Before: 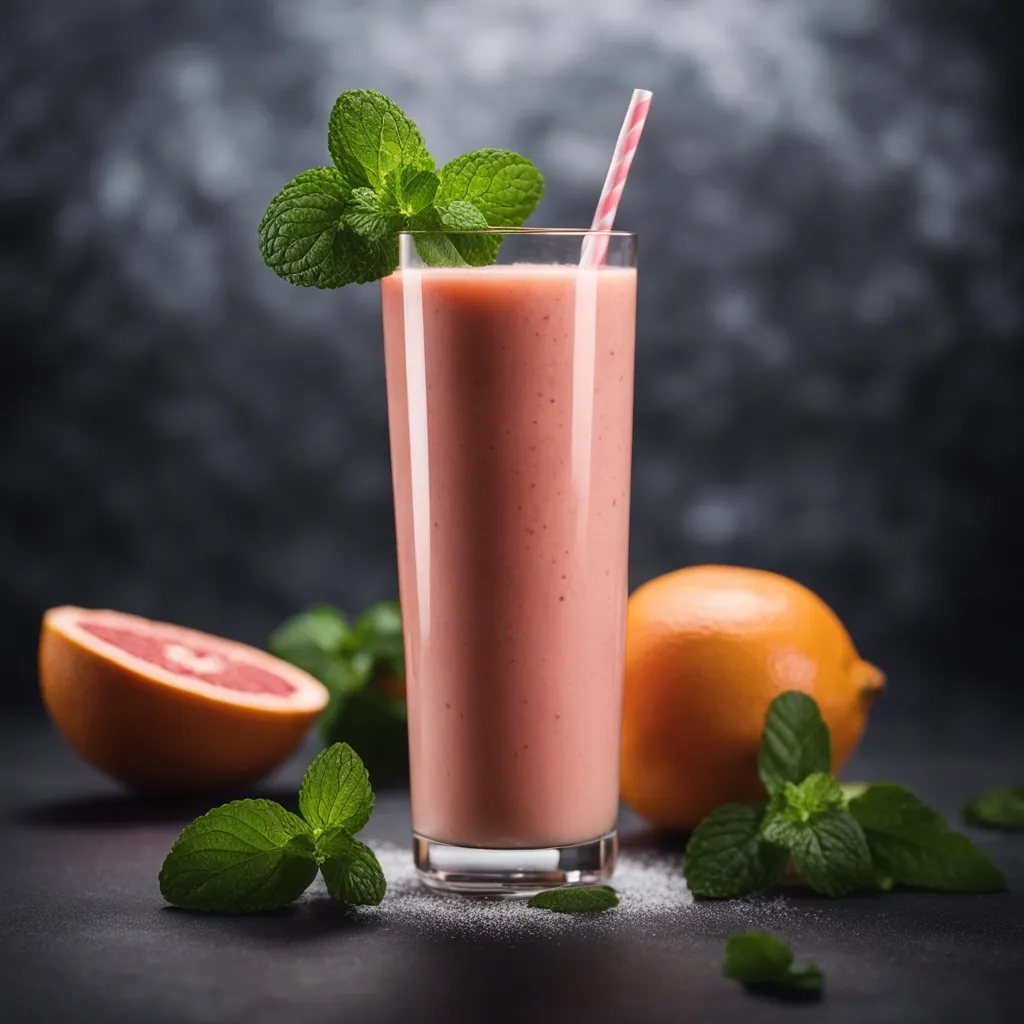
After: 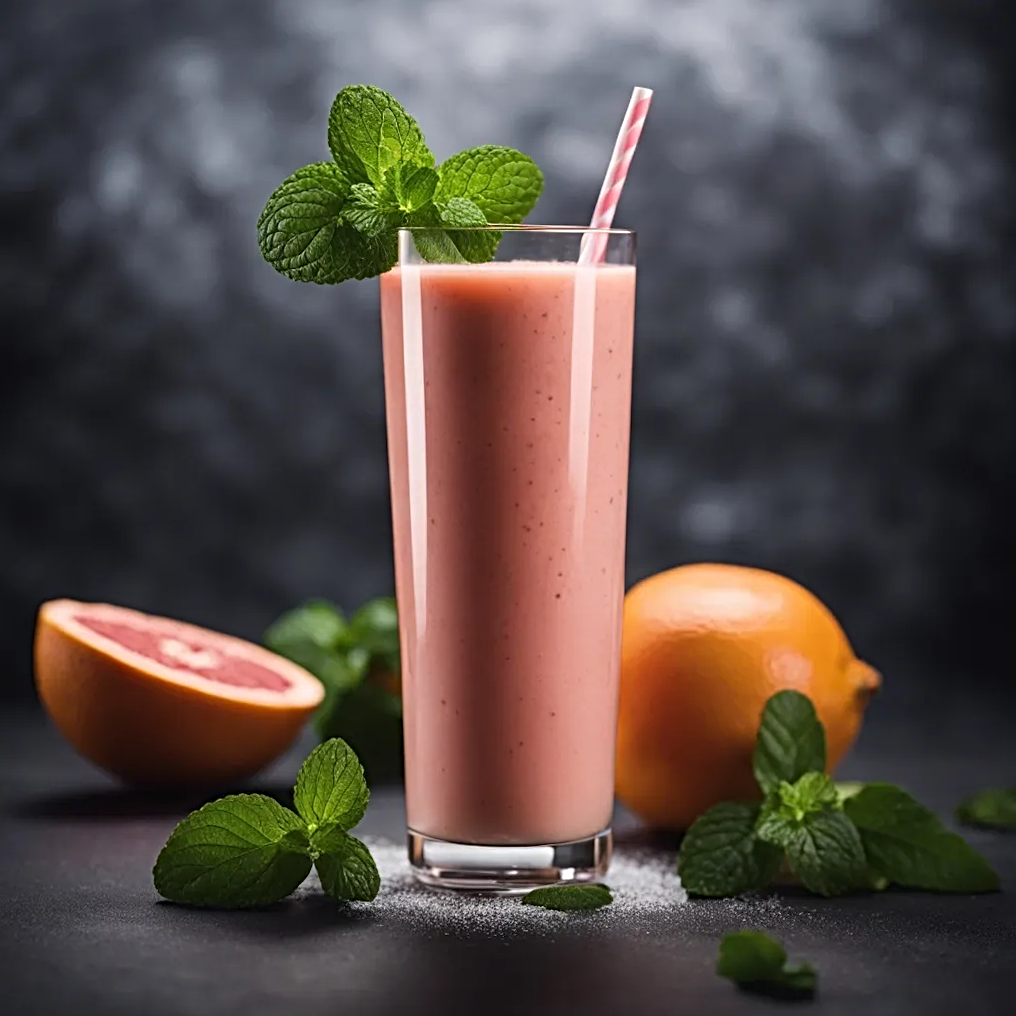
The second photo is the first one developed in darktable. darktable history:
crop and rotate: angle -0.438°
sharpen: radius 3.96
